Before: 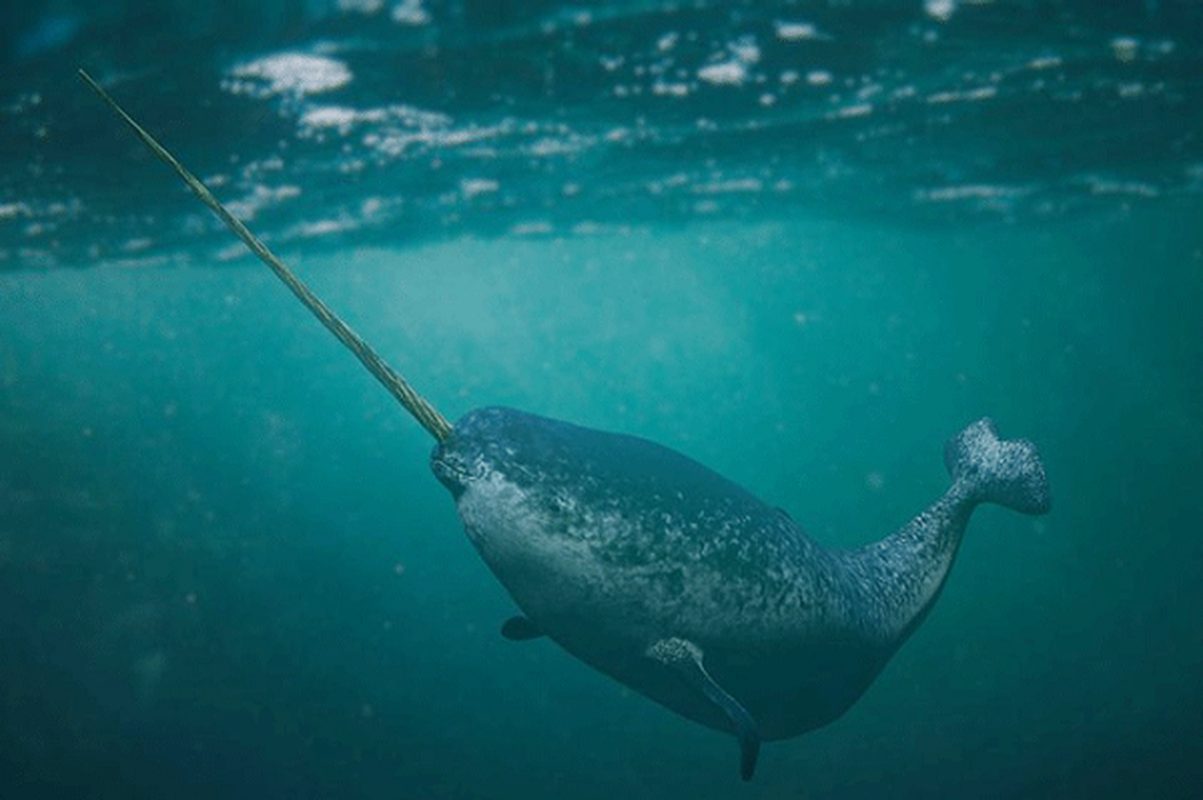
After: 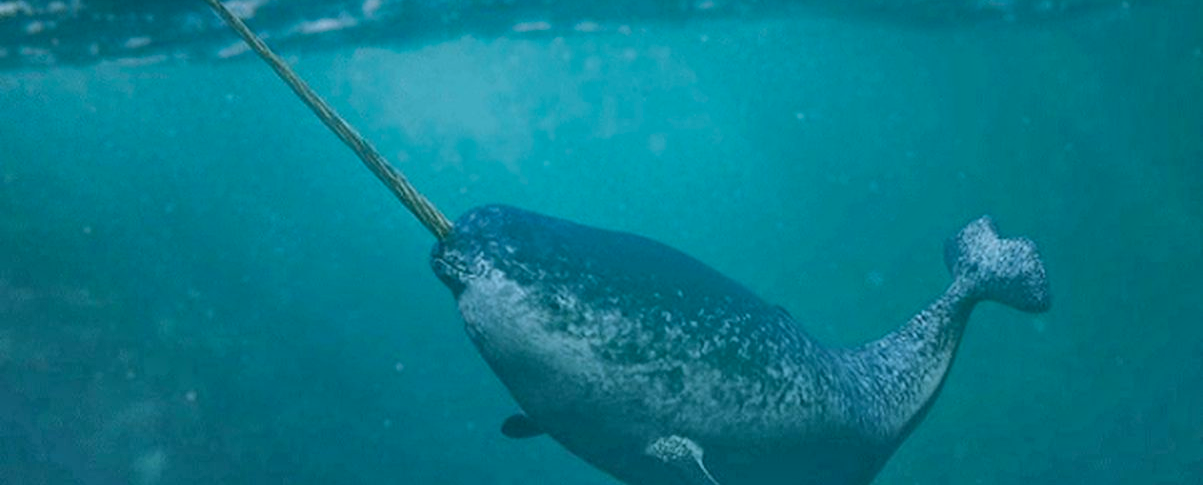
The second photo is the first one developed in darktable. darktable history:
crop and rotate: top 25.357%, bottom 13.942%
color calibration: illuminant custom, x 0.368, y 0.373, temperature 4330.32 K
shadows and highlights: shadows 75, highlights -25, soften with gaussian
